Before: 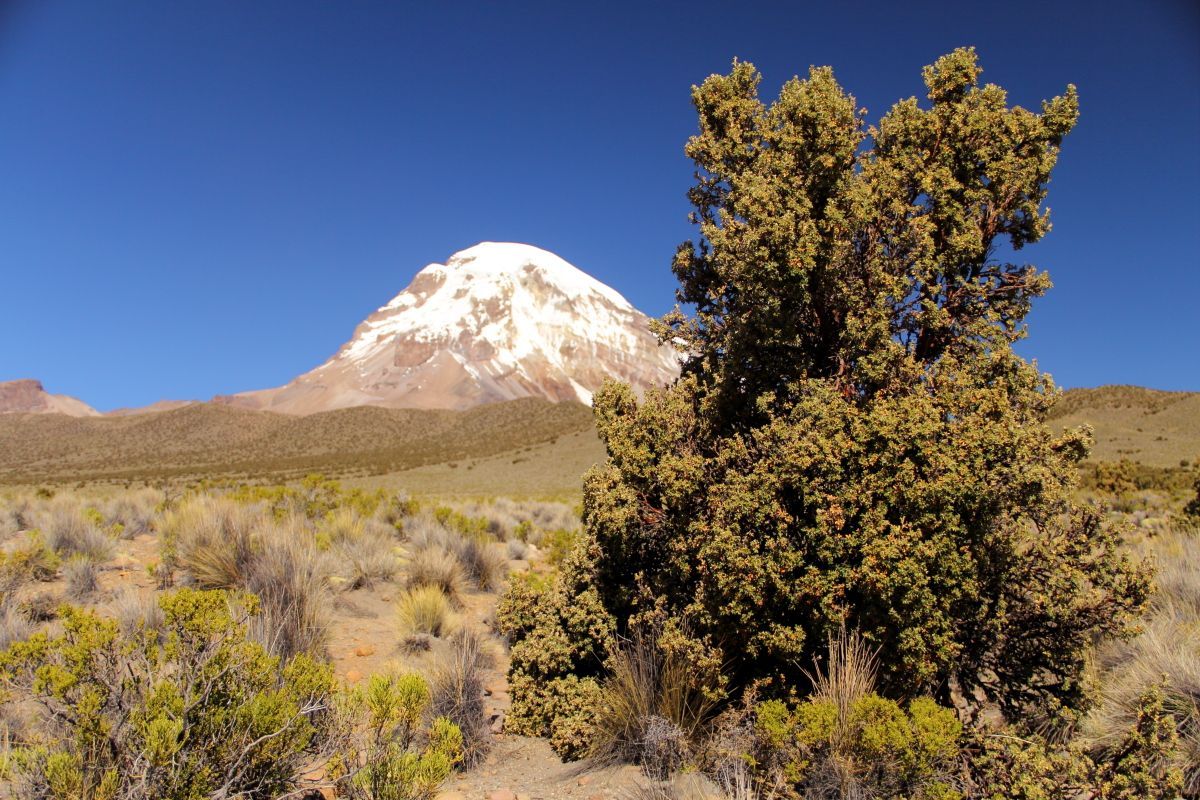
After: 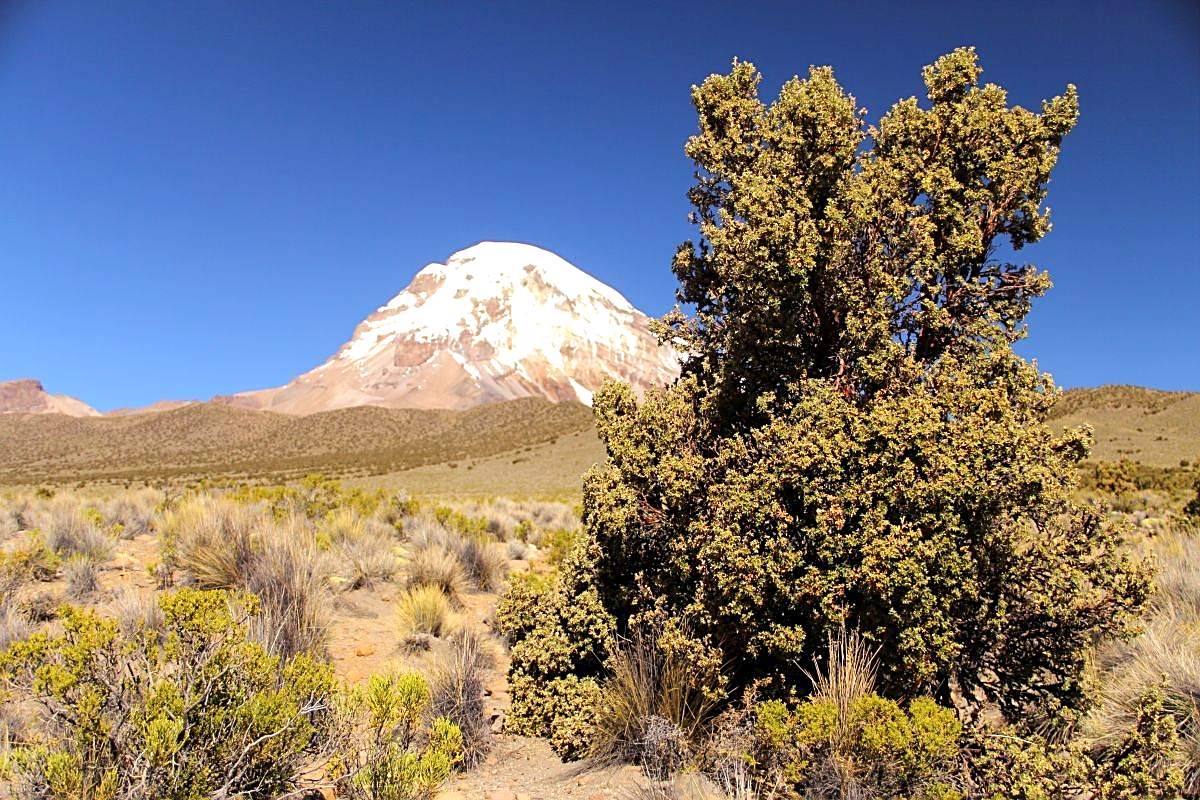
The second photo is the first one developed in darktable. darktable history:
sharpen: amount 0.589
exposure: exposure 0.461 EV, compensate highlight preservation false
